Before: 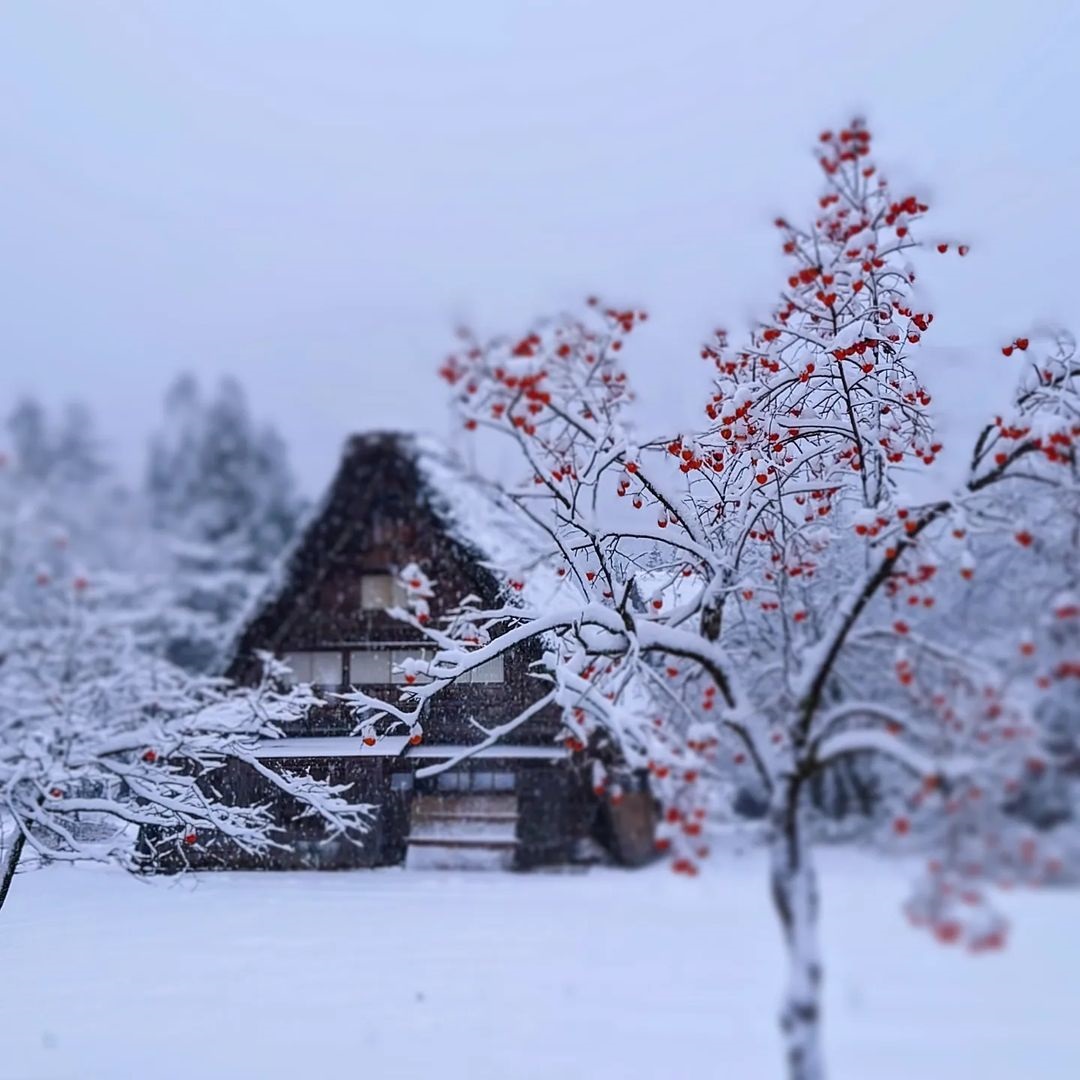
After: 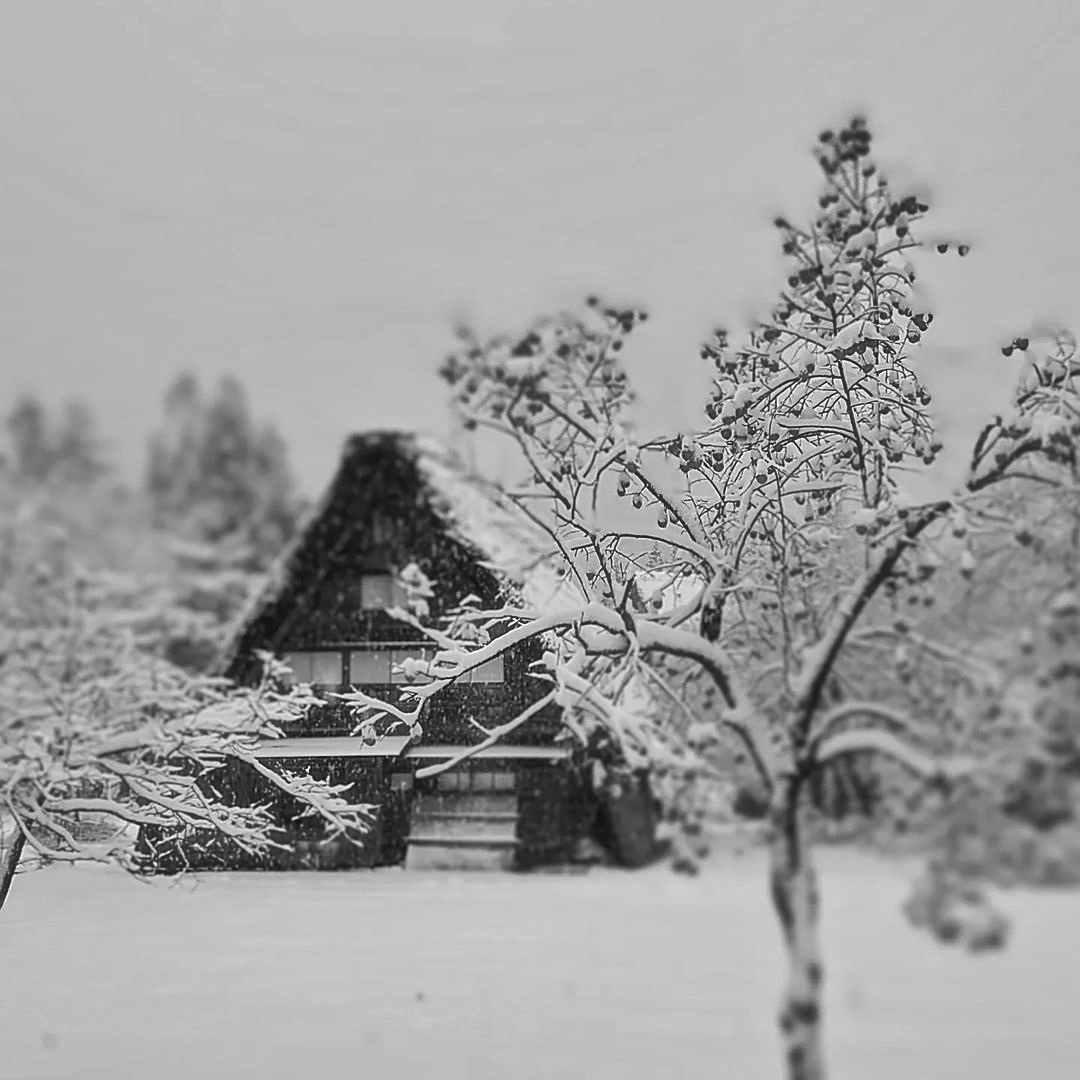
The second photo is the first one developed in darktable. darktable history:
haze removal: strength -0.1, adaptive false
monochrome: on, module defaults
shadows and highlights: soften with gaussian
sharpen: on, module defaults
